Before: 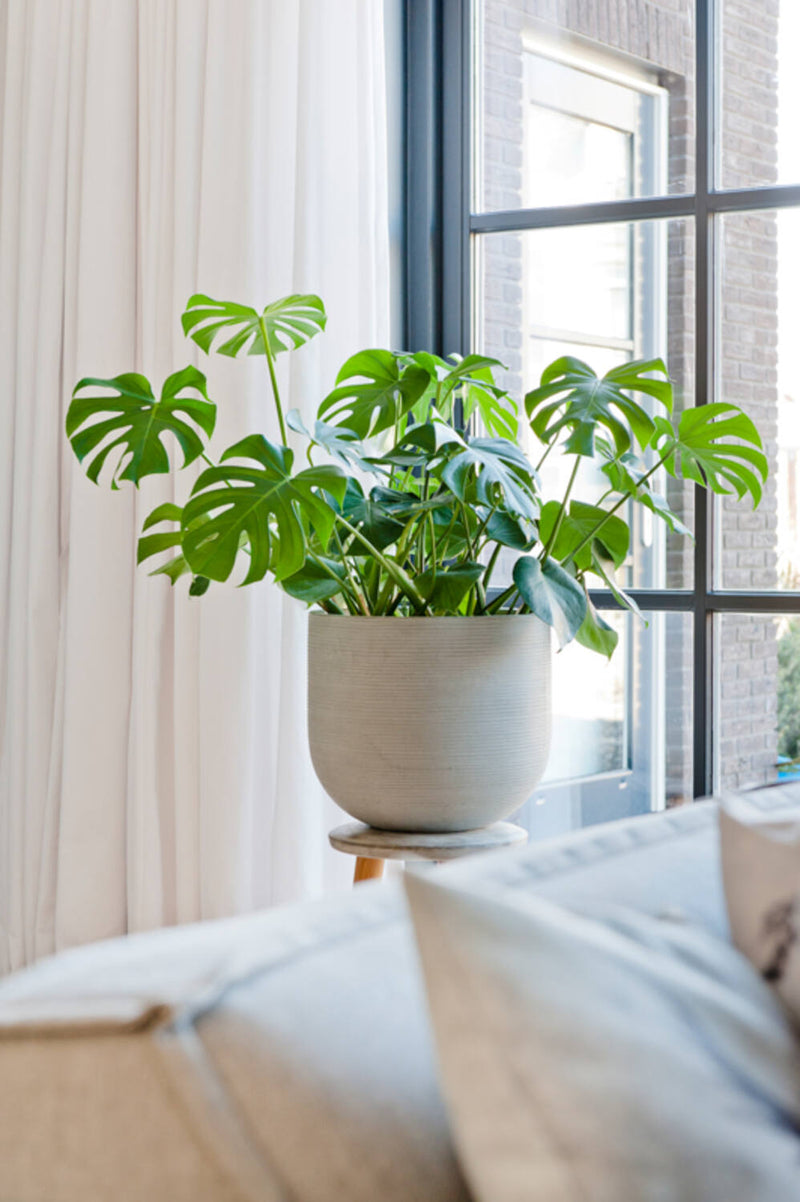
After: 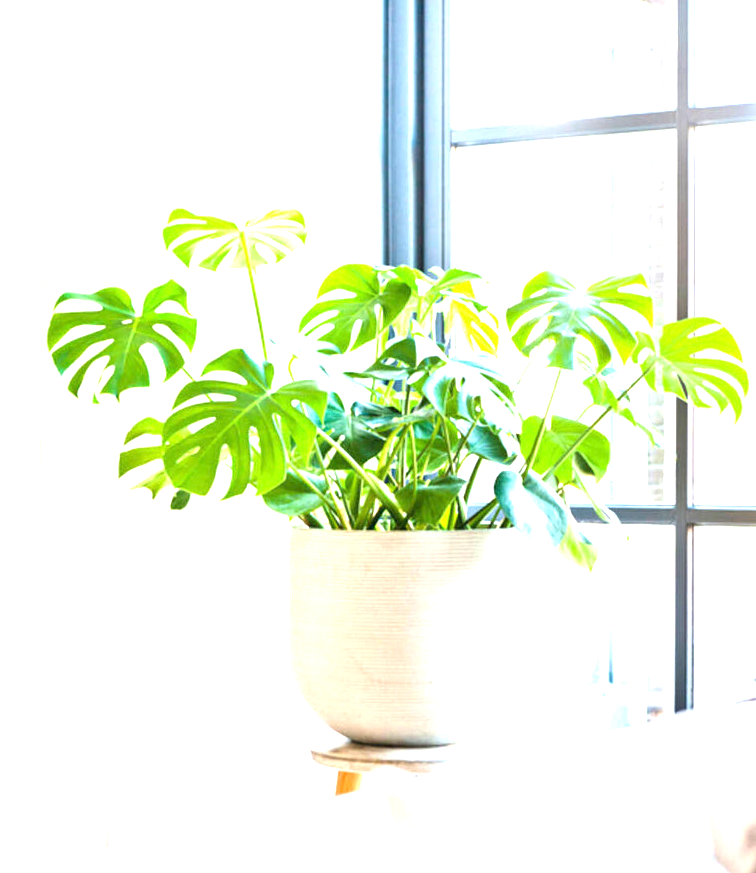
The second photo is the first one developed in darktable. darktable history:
exposure: exposure 1.995 EV, compensate exposure bias true, compensate highlight preservation false
crop: left 2.415%, top 7.238%, right 3.064%, bottom 20.128%
